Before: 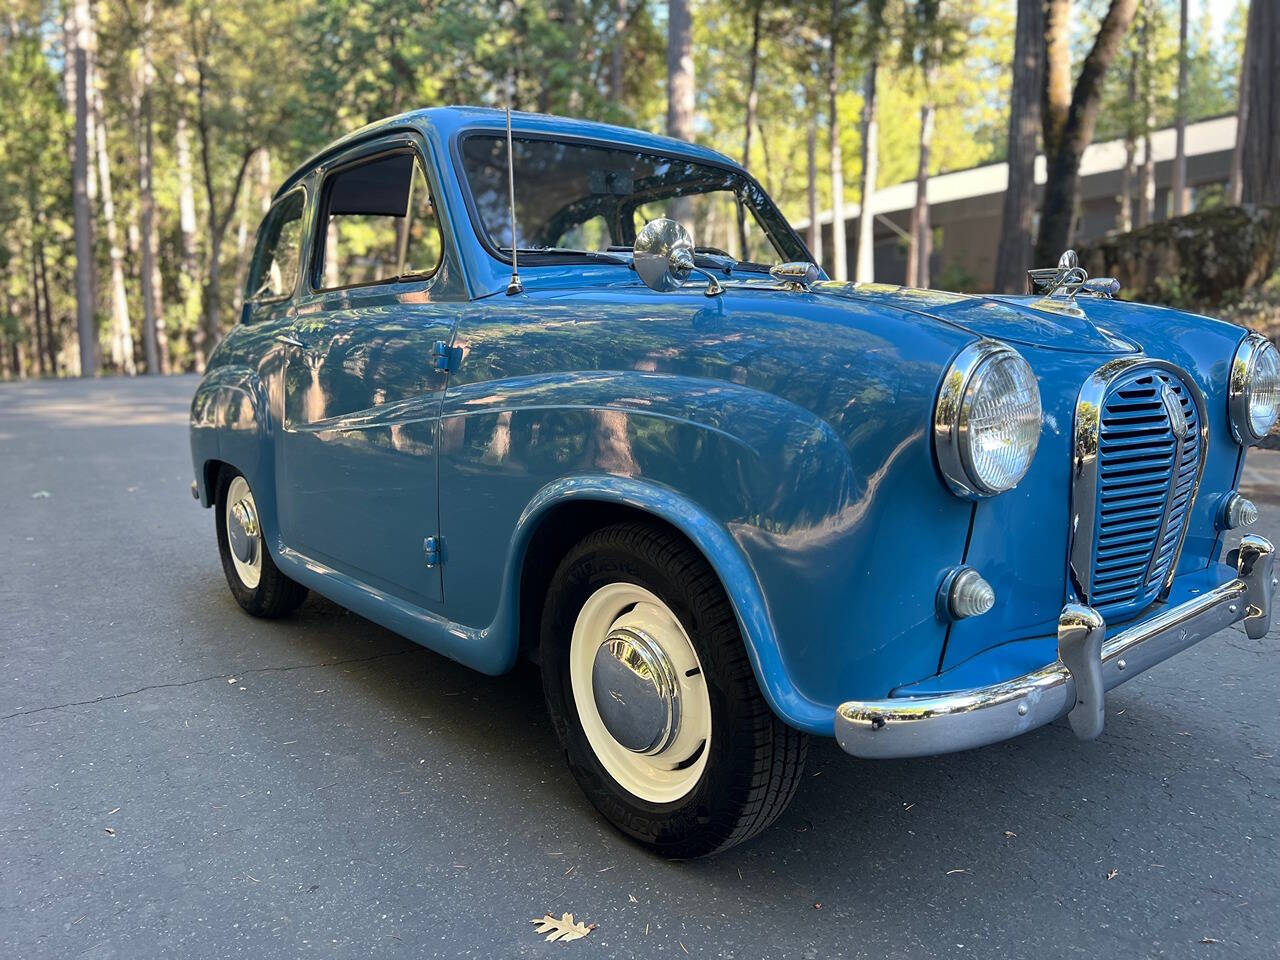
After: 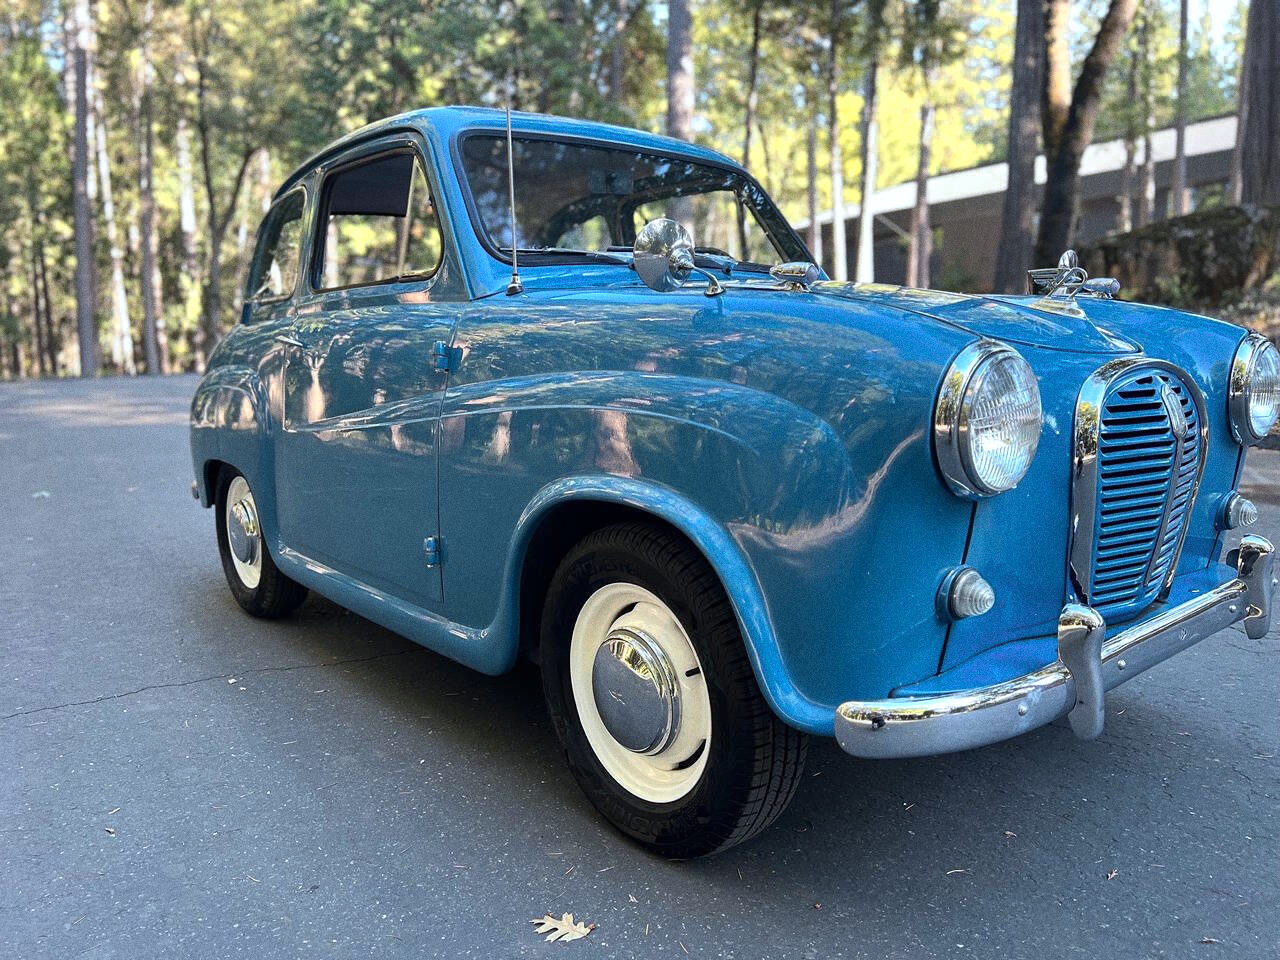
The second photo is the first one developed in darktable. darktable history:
grain: coarseness 0.47 ISO
white balance: red 0.954, blue 1.079
color zones: curves: ch0 [(0.018, 0.548) (0.197, 0.654) (0.425, 0.447) (0.605, 0.658) (0.732, 0.579)]; ch1 [(0.105, 0.531) (0.224, 0.531) (0.386, 0.39) (0.618, 0.456) (0.732, 0.456) (0.956, 0.421)]; ch2 [(0.039, 0.583) (0.215, 0.465) (0.399, 0.544) (0.465, 0.548) (0.614, 0.447) (0.724, 0.43) (0.882, 0.623) (0.956, 0.632)]
